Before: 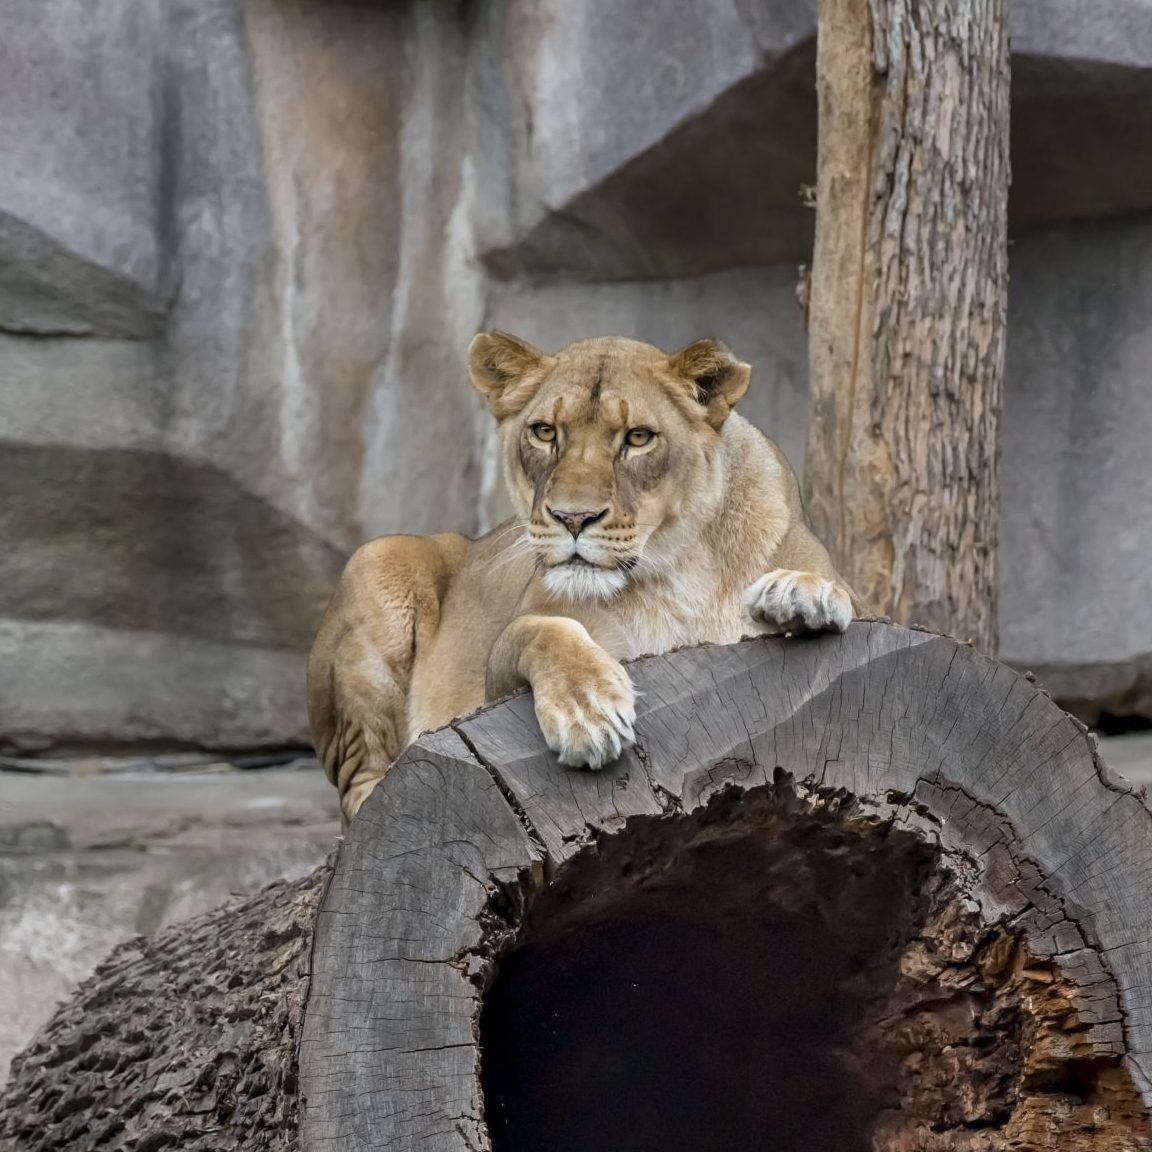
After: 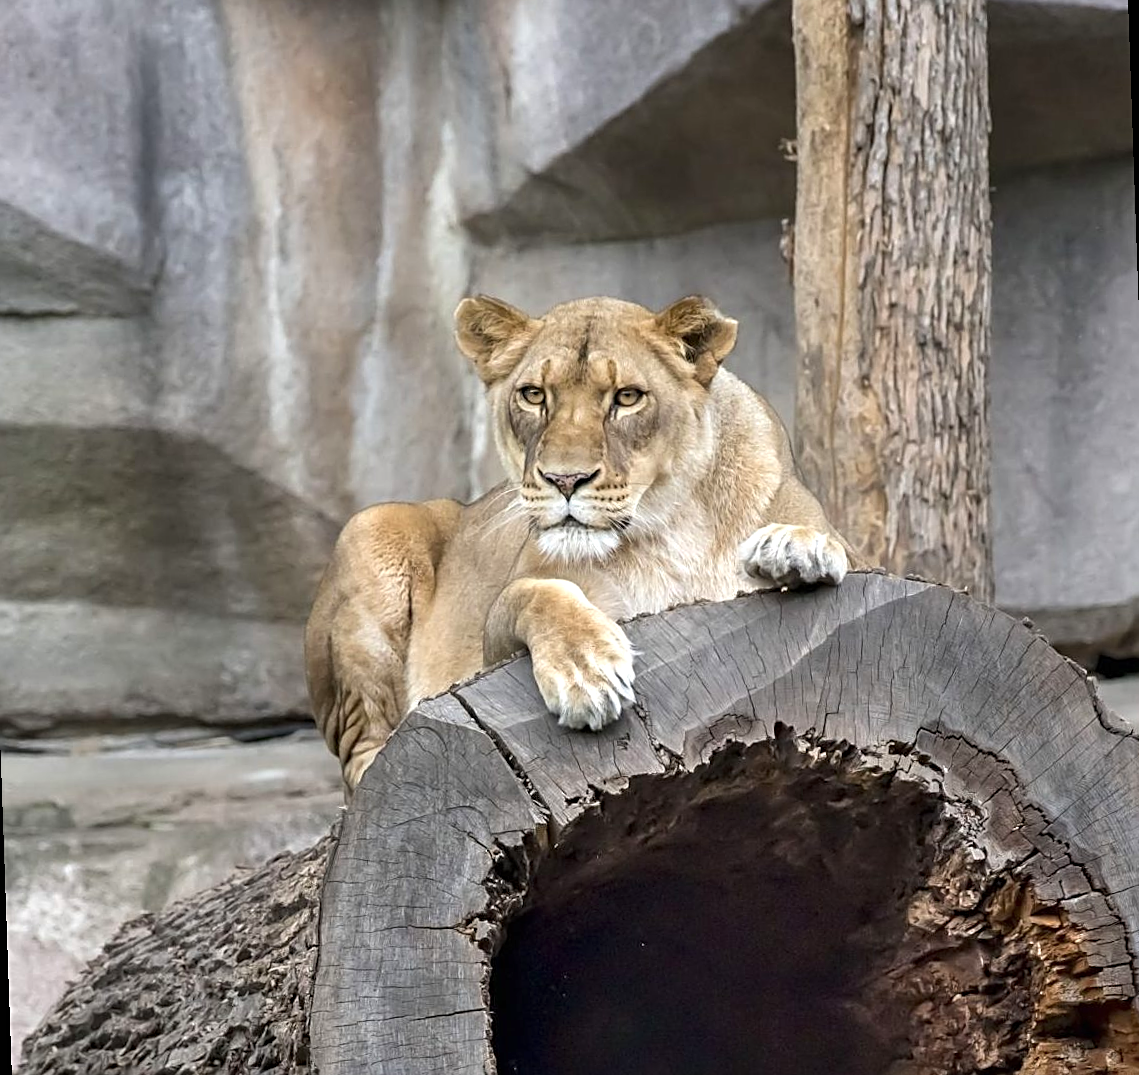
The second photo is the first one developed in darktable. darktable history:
exposure: black level correction 0, exposure 0.6 EV, compensate exposure bias true, compensate highlight preservation false
sharpen: on, module defaults
rotate and perspective: rotation -2°, crop left 0.022, crop right 0.978, crop top 0.049, crop bottom 0.951
